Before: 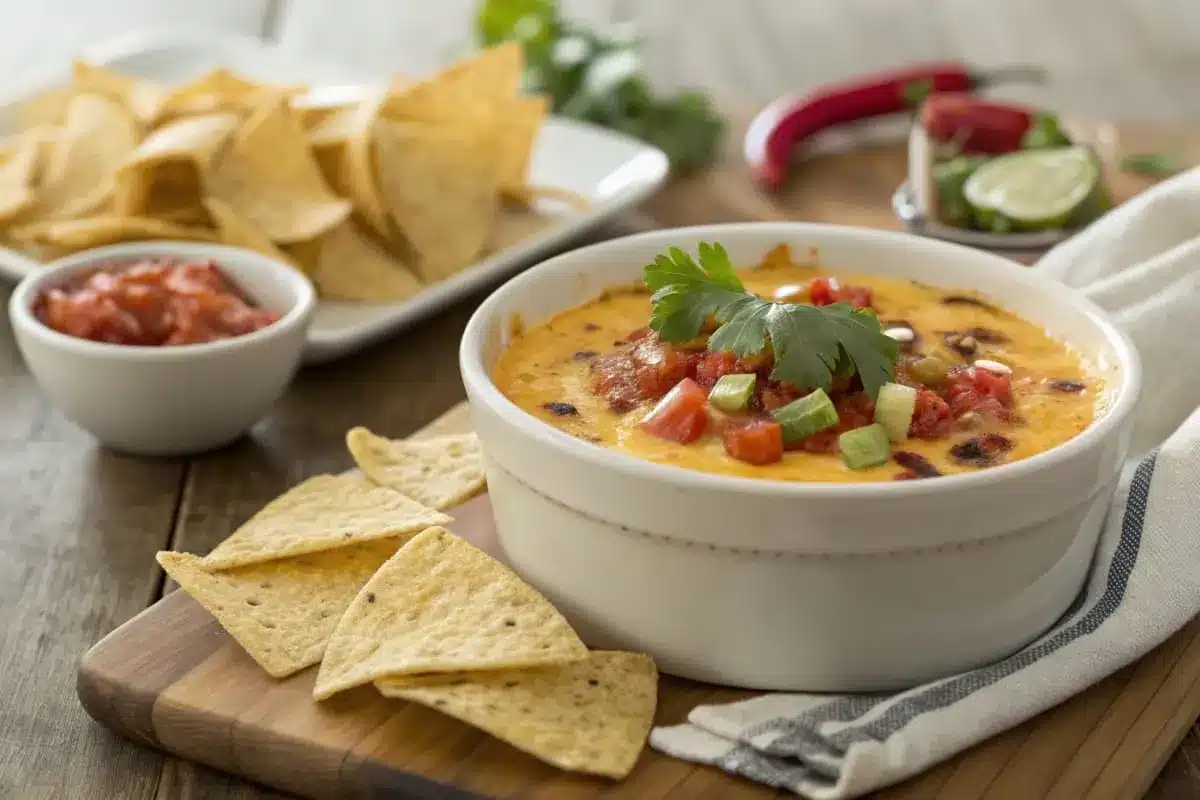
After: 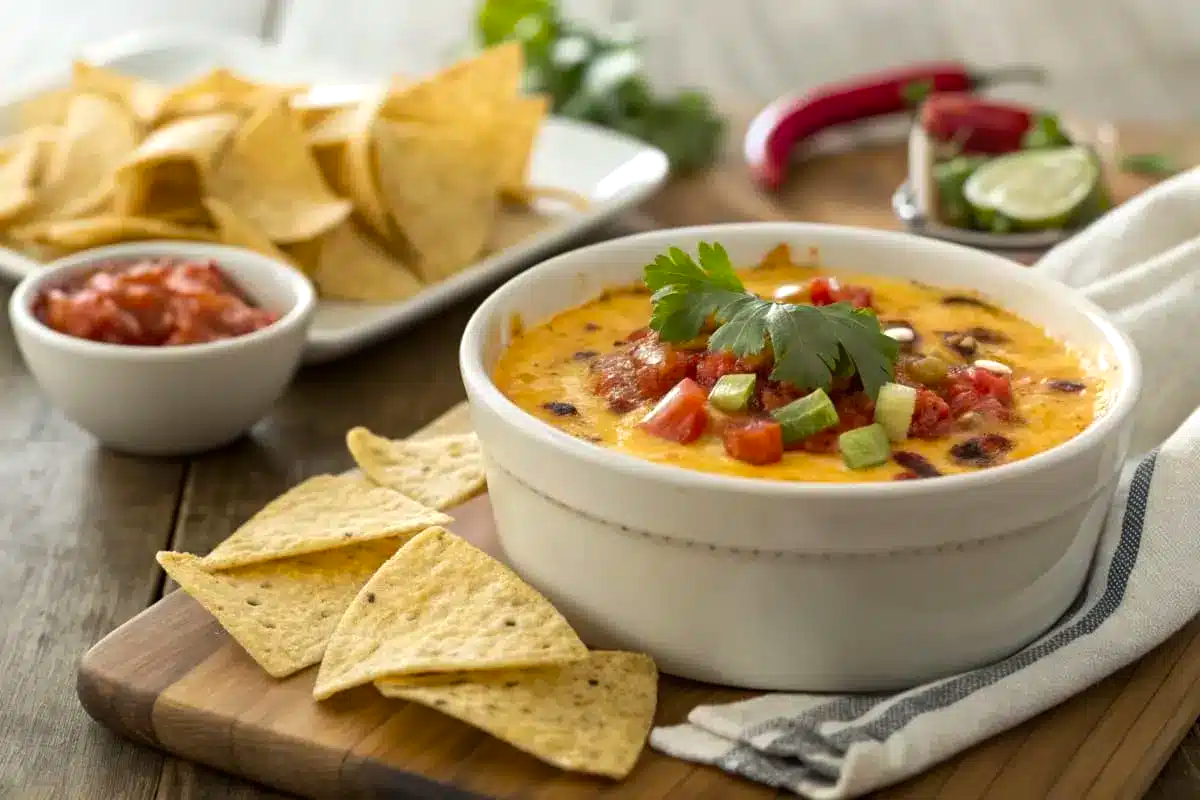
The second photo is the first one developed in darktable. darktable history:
color balance: contrast 8.5%, output saturation 105%
